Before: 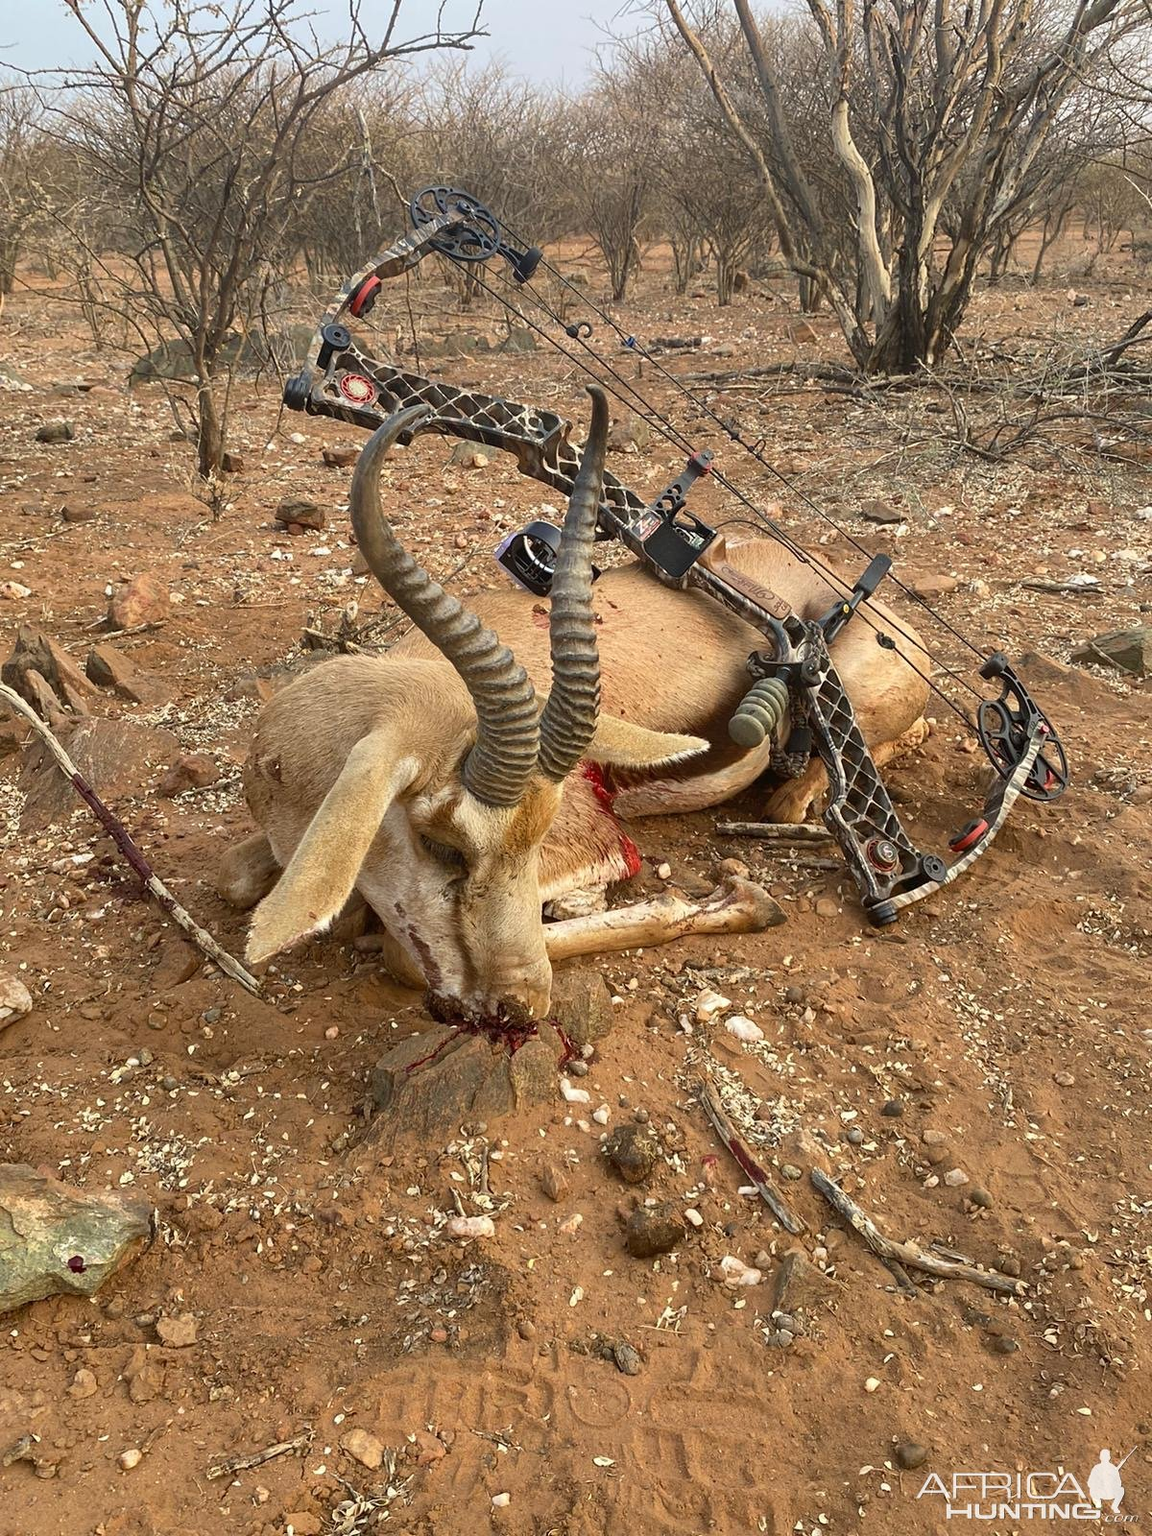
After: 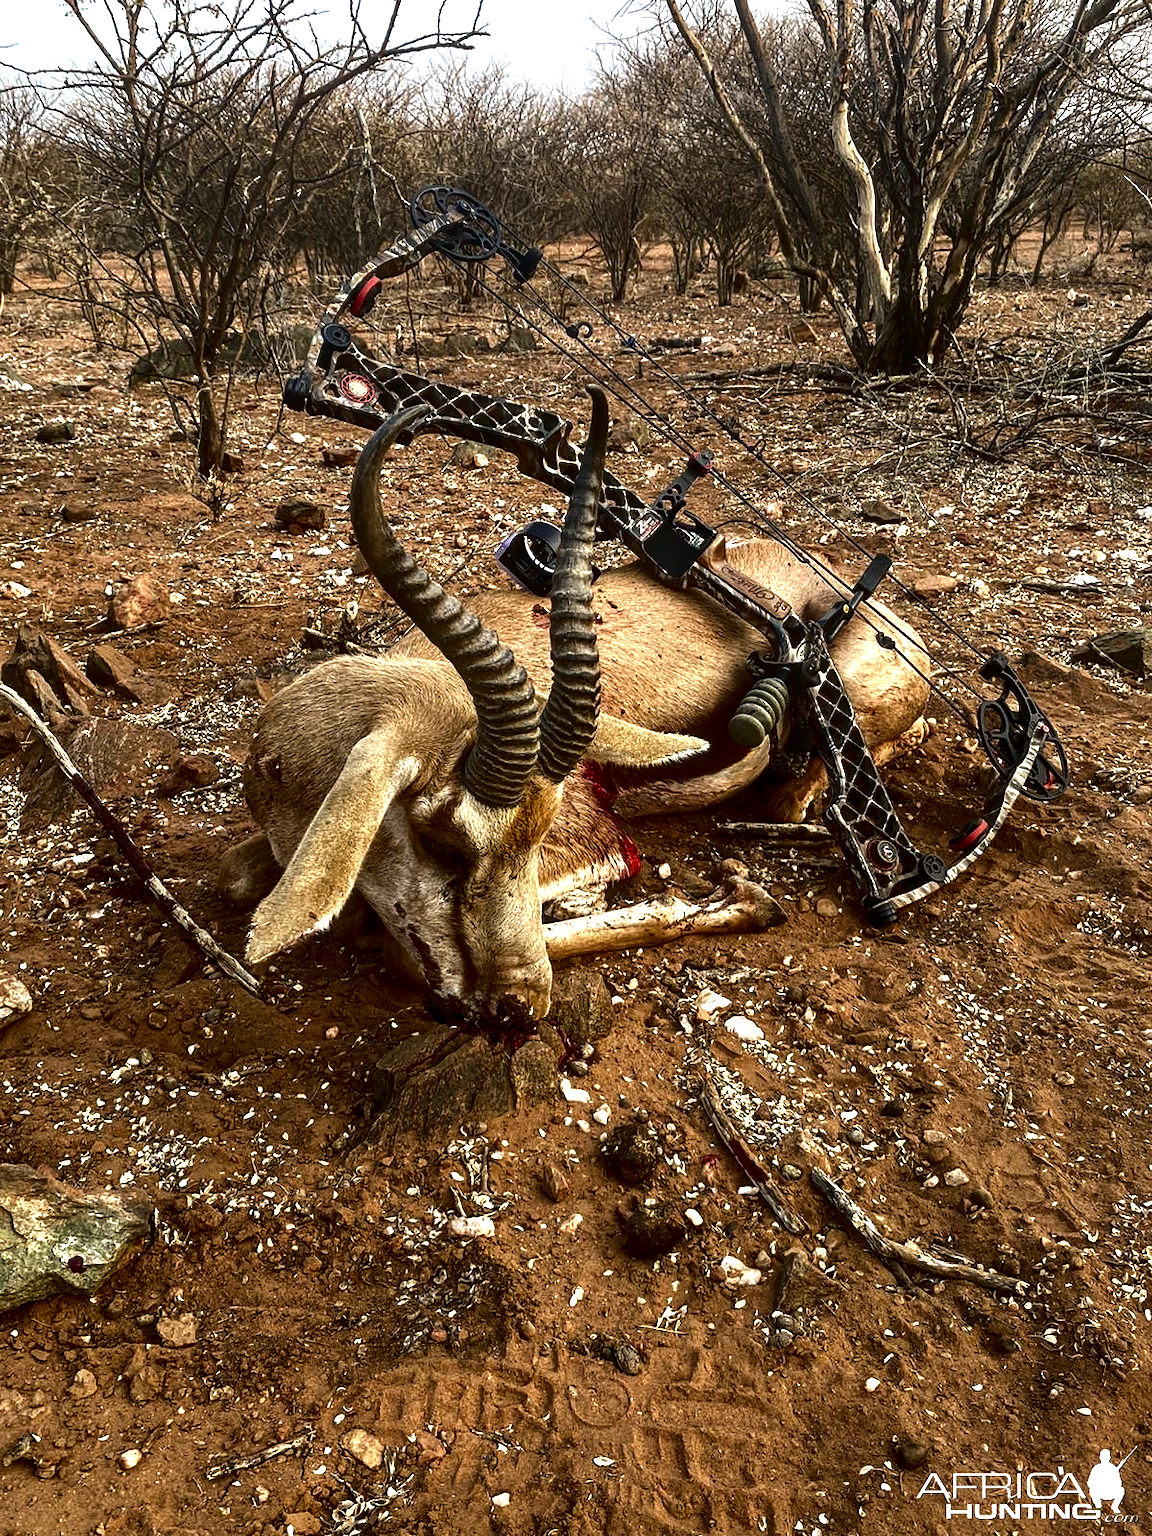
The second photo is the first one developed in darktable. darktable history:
tone equalizer: -8 EV -0.765 EV, -7 EV -0.71 EV, -6 EV -0.606 EV, -5 EV -0.381 EV, -3 EV 0.384 EV, -2 EV 0.6 EV, -1 EV 0.695 EV, +0 EV 0.743 EV, edges refinement/feathering 500, mask exposure compensation -1.57 EV, preserve details no
local contrast: on, module defaults
contrast brightness saturation: brightness -0.51
